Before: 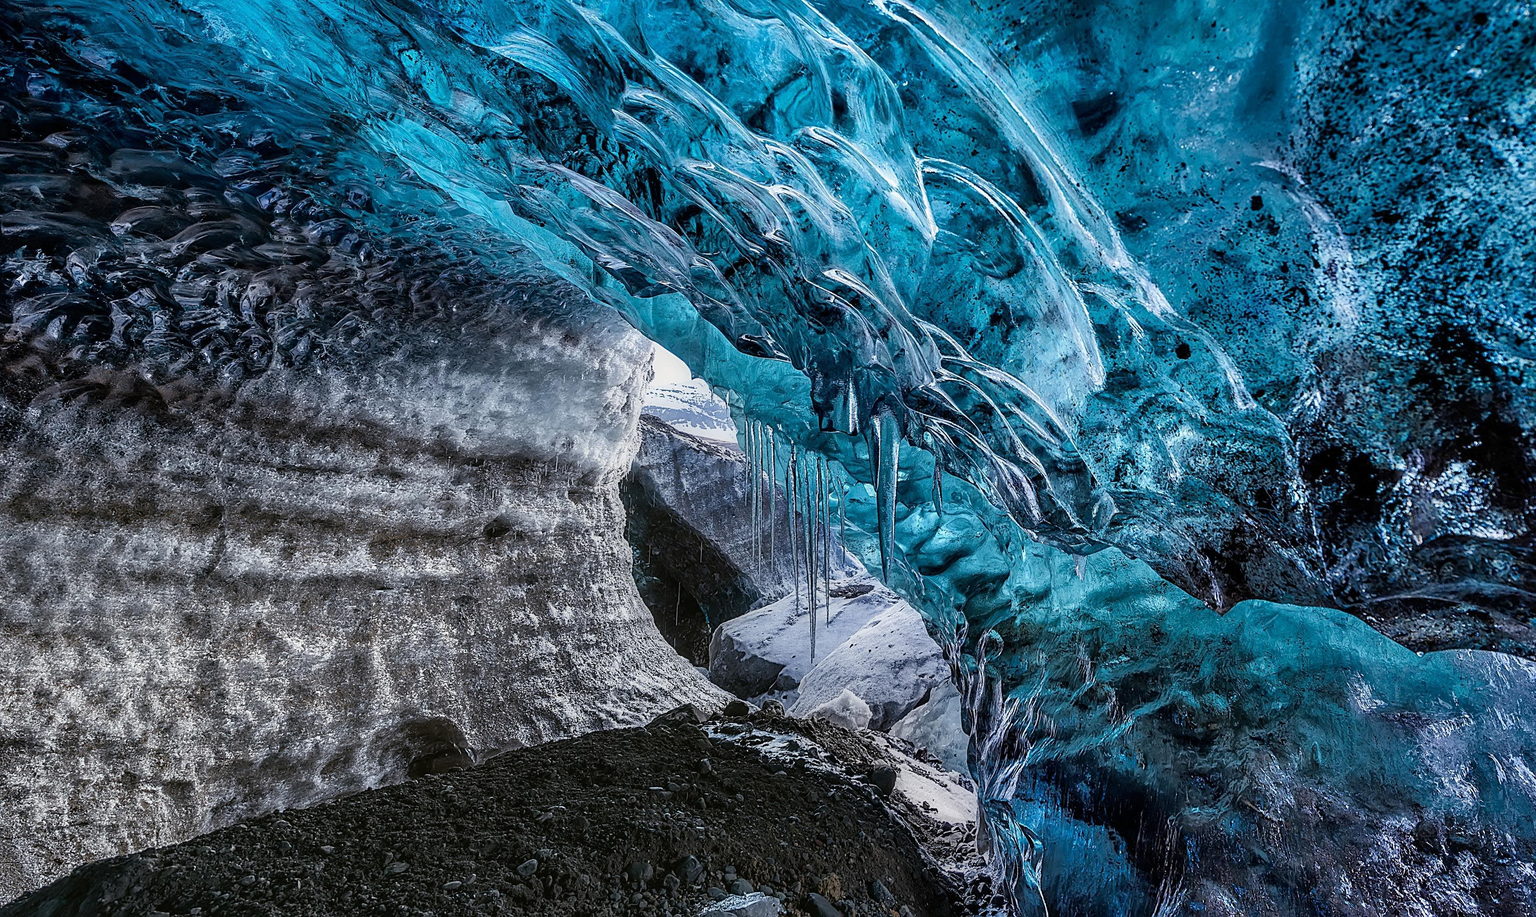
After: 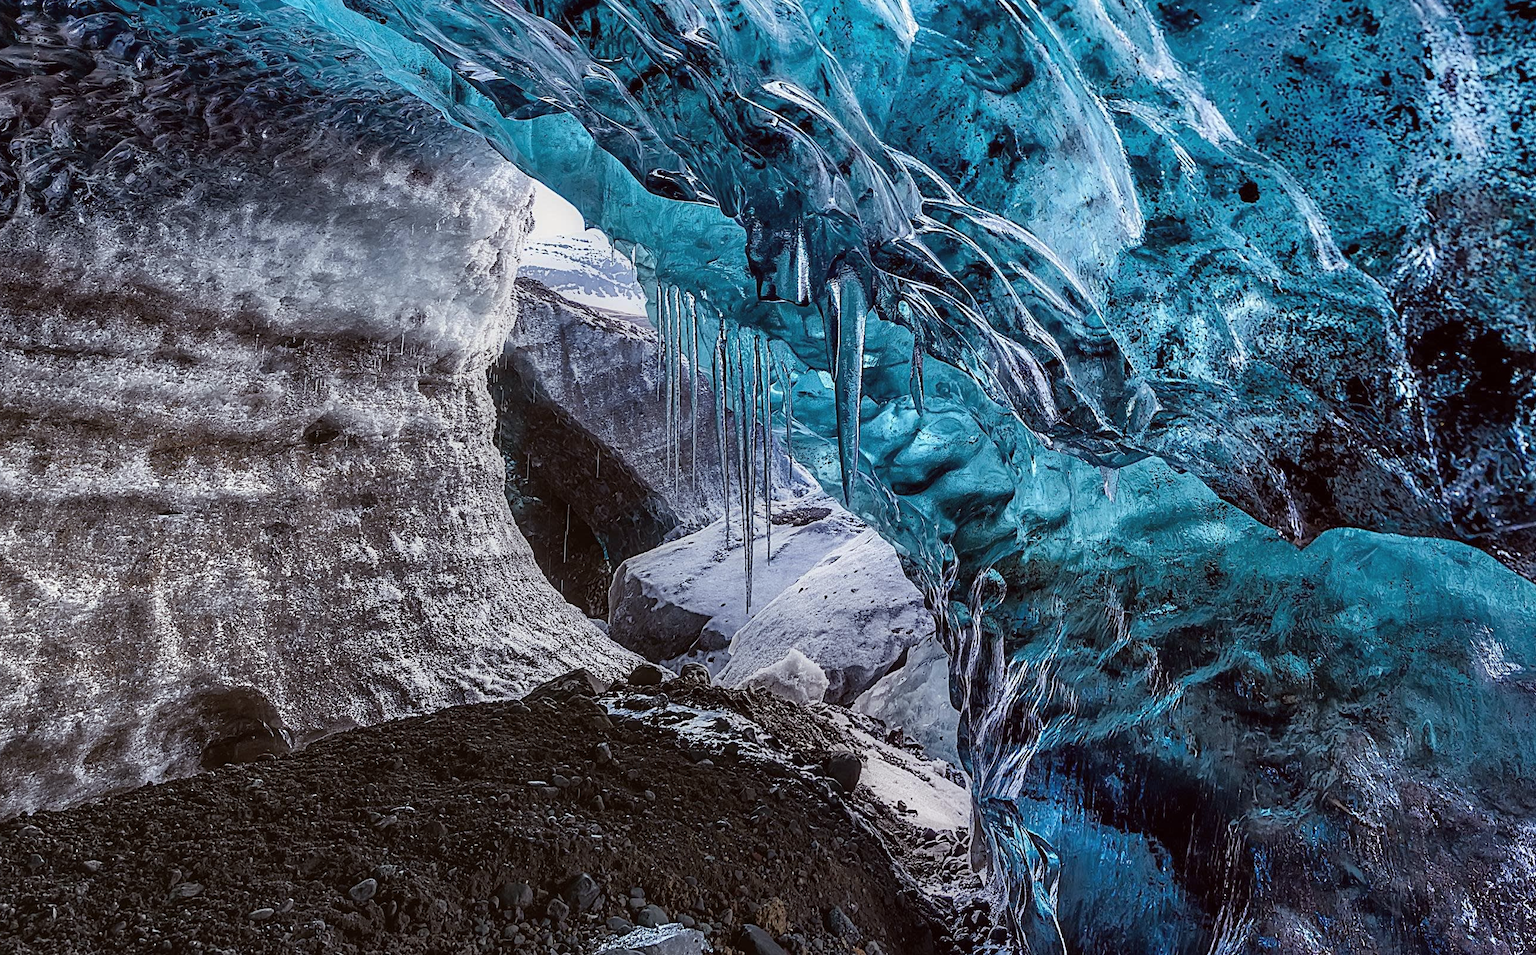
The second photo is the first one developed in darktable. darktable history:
color balance: mode lift, gamma, gain (sRGB), lift [1, 1.049, 1, 1]
crop: left 16.871%, top 22.857%, right 9.116%
